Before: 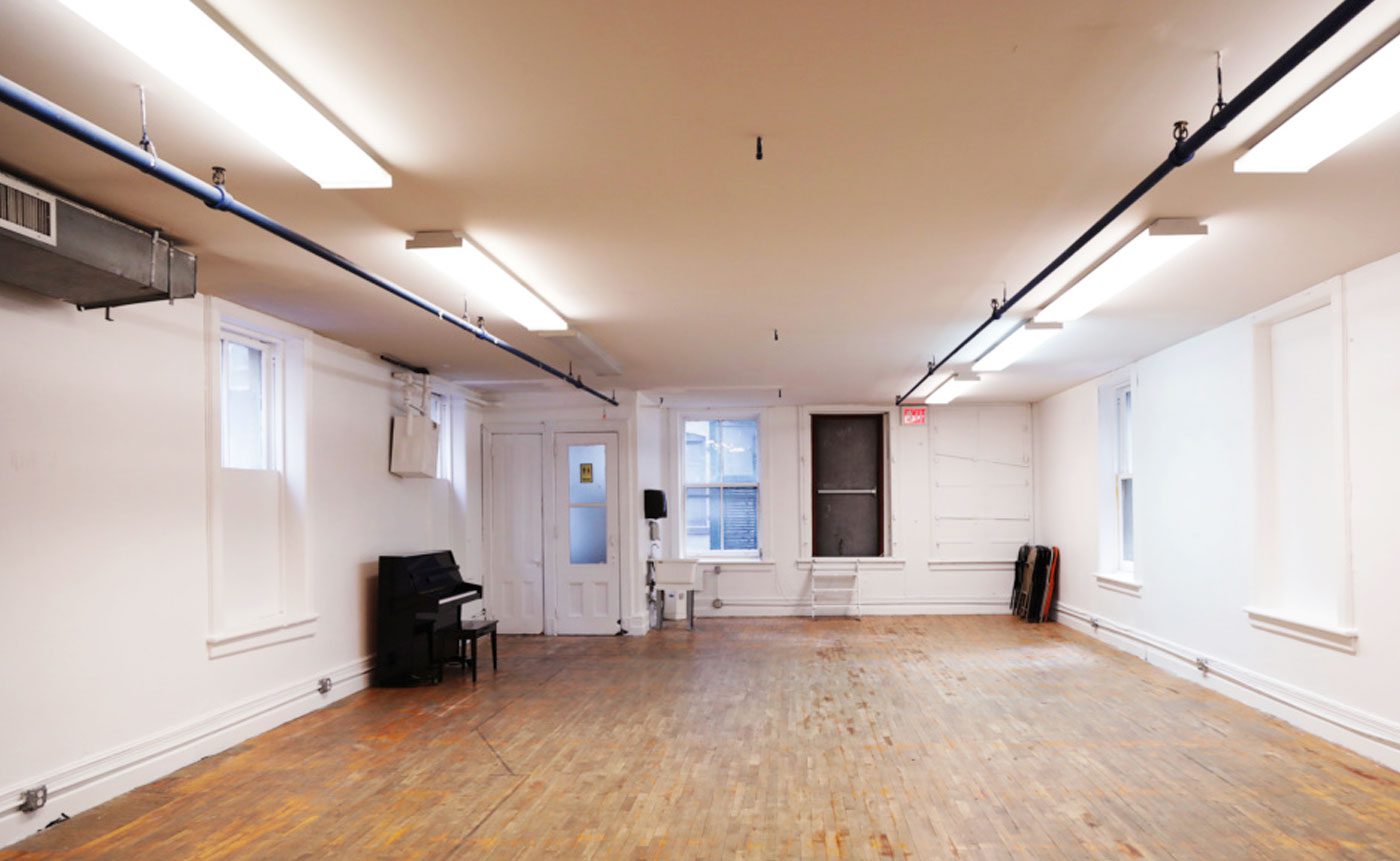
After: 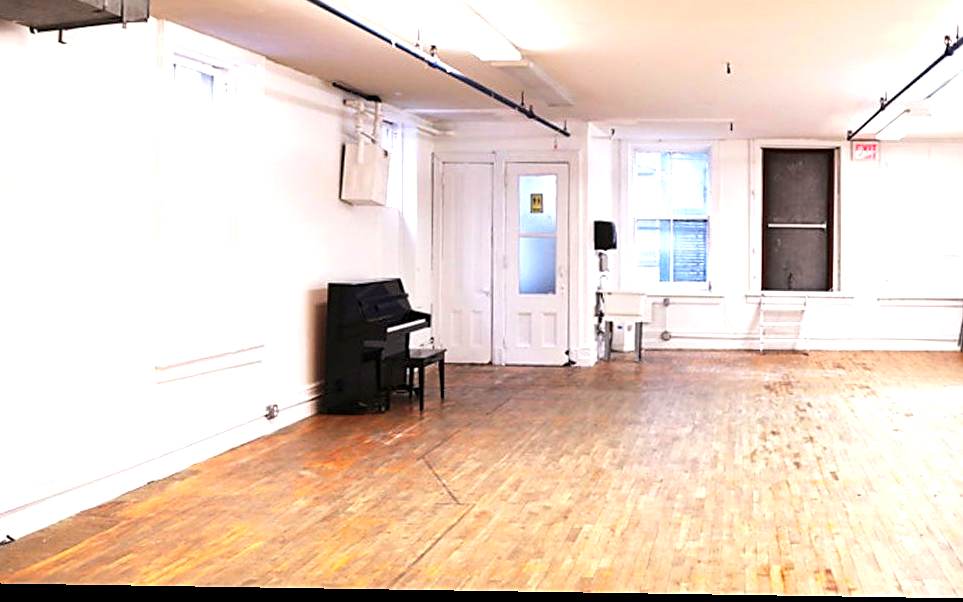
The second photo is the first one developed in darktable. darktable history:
color balance rgb: power › hue 207.85°, perceptual saturation grading › global saturation 0.513%
exposure: exposure 1.001 EV, compensate highlight preservation false
crop and rotate: angle -0.886°, left 3.944%, top 31.684%, right 27.85%
contrast equalizer: y [[0.502, 0.505, 0.512, 0.529, 0.564, 0.588], [0.5 ×6], [0.502, 0.505, 0.512, 0.529, 0.564, 0.588], [0, 0.001, 0.001, 0.004, 0.008, 0.011], [0, 0.001, 0.001, 0.004, 0.008, 0.011]], mix 0.584
sharpen: on, module defaults
